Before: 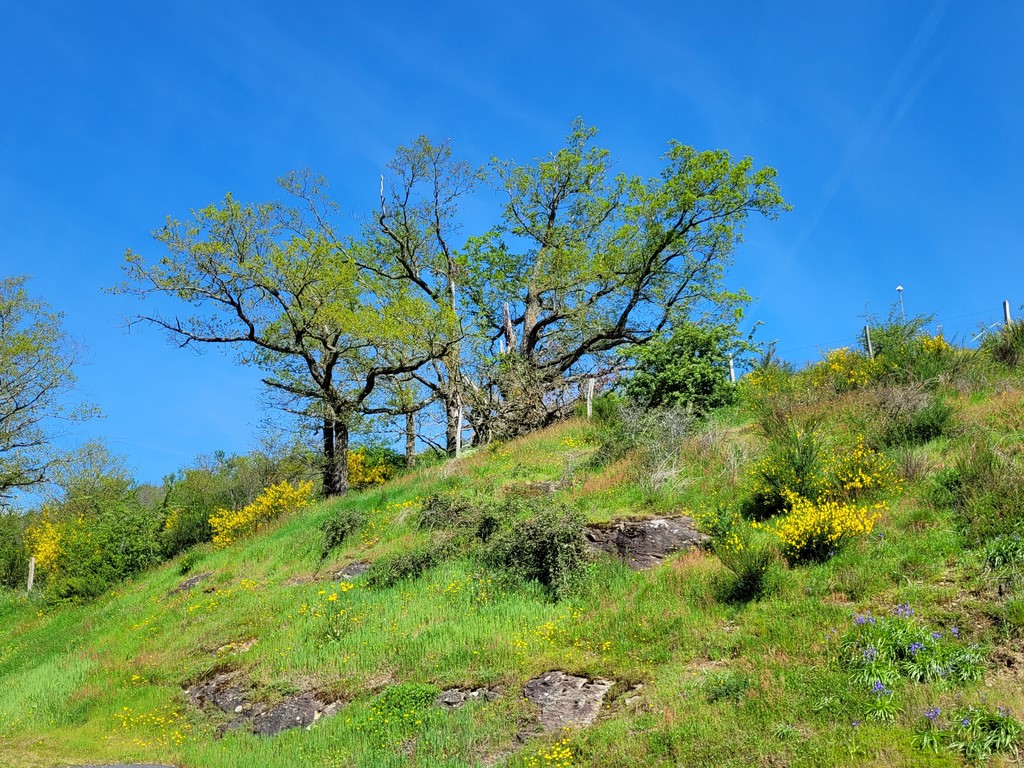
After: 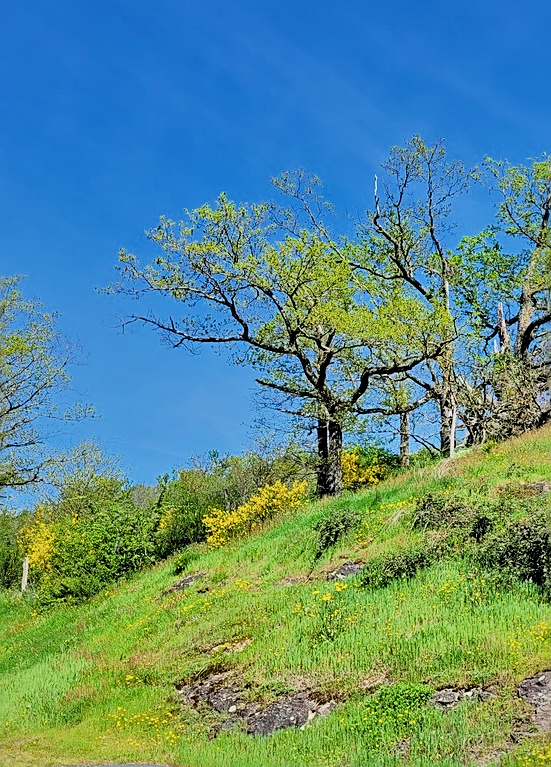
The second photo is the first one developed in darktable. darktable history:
local contrast: mode bilateral grid, contrast 25, coarseness 60, detail 151%, midtone range 0.2
crop: left 0.587%, right 45.588%, bottom 0.086%
filmic rgb: black relative exposure -7.15 EV, white relative exposure 5.36 EV, hardness 3.02, color science v6 (2022)
sharpen: on, module defaults
tone equalizer: -8 EV 1 EV, -7 EV 1 EV, -6 EV 1 EV, -5 EV 1 EV, -4 EV 1 EV, -3 EV 0.75 EV, -2 EV 0.5 EV, -1 EV 0.25 EV
